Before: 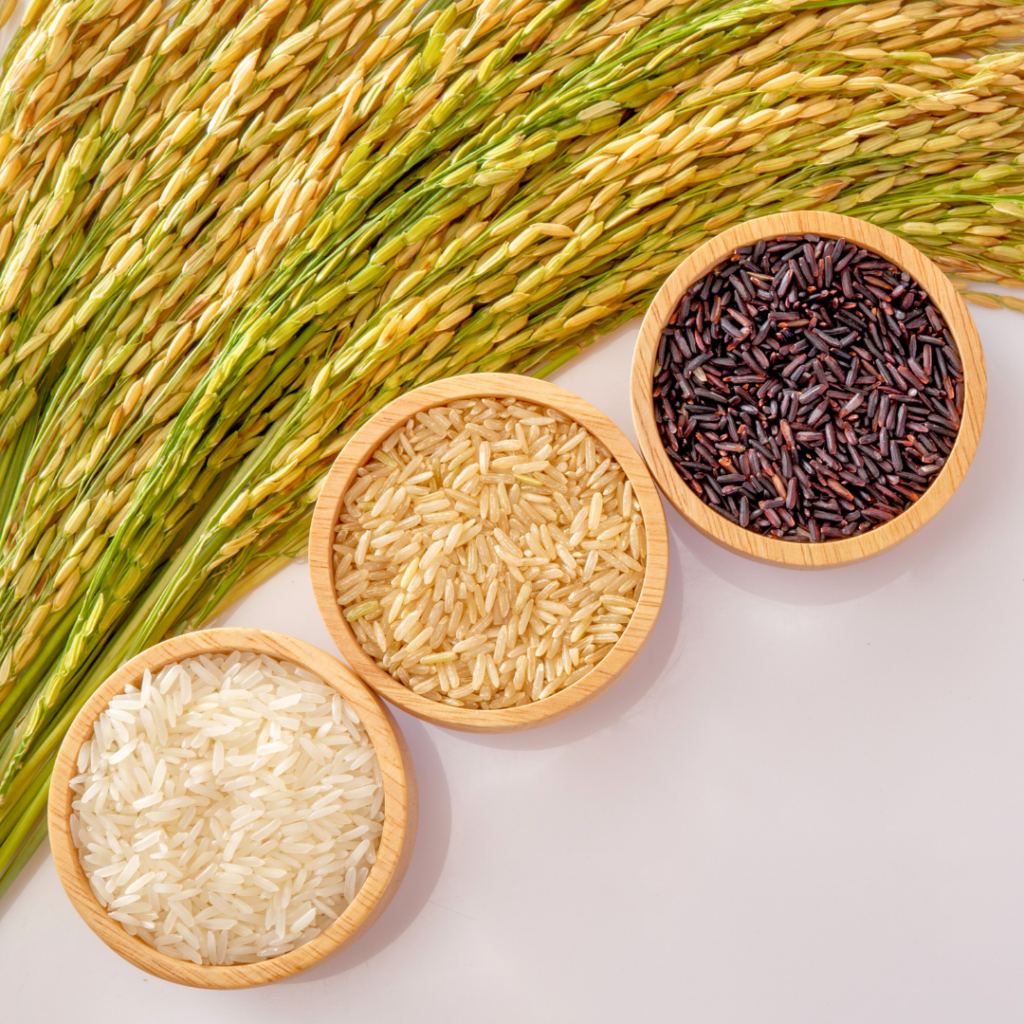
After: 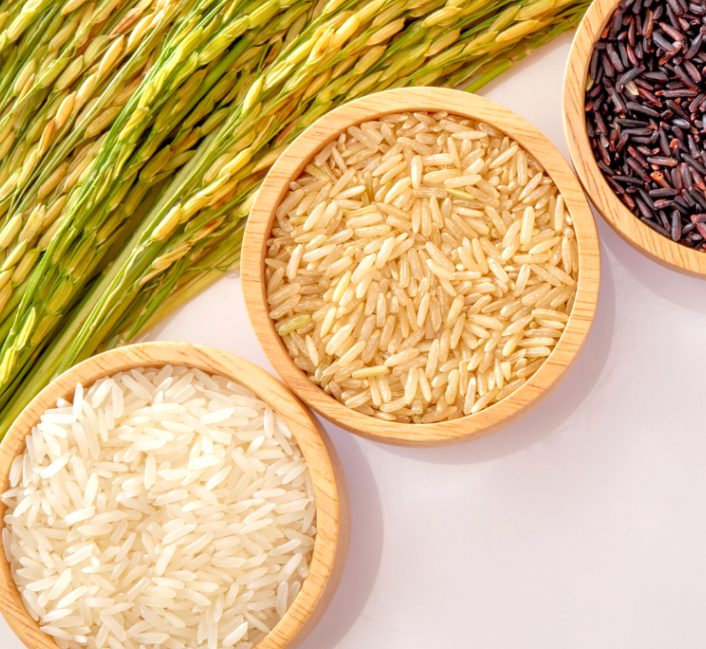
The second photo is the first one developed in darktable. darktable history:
crop: left 6.663%, top 27.983%, right 24.304%, bottom 8.632%
exposure: exposure 0.204 EV, compensate highlight preservation false
